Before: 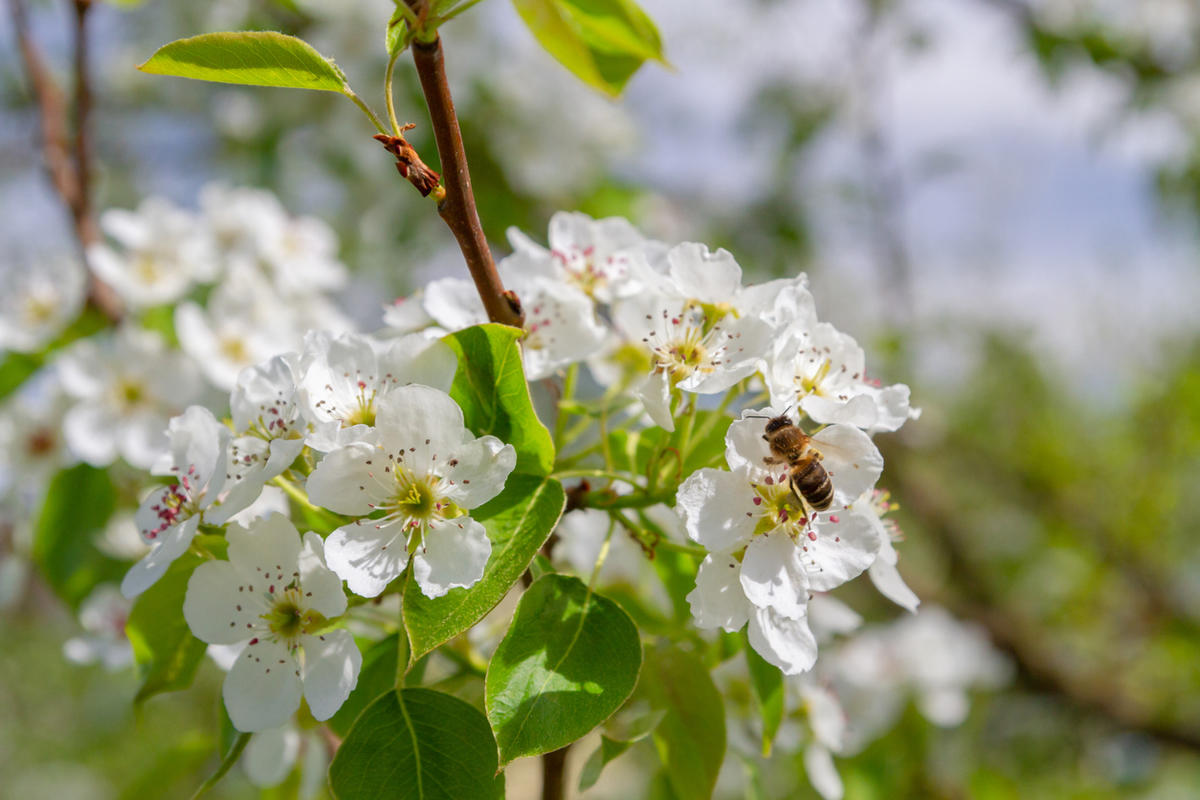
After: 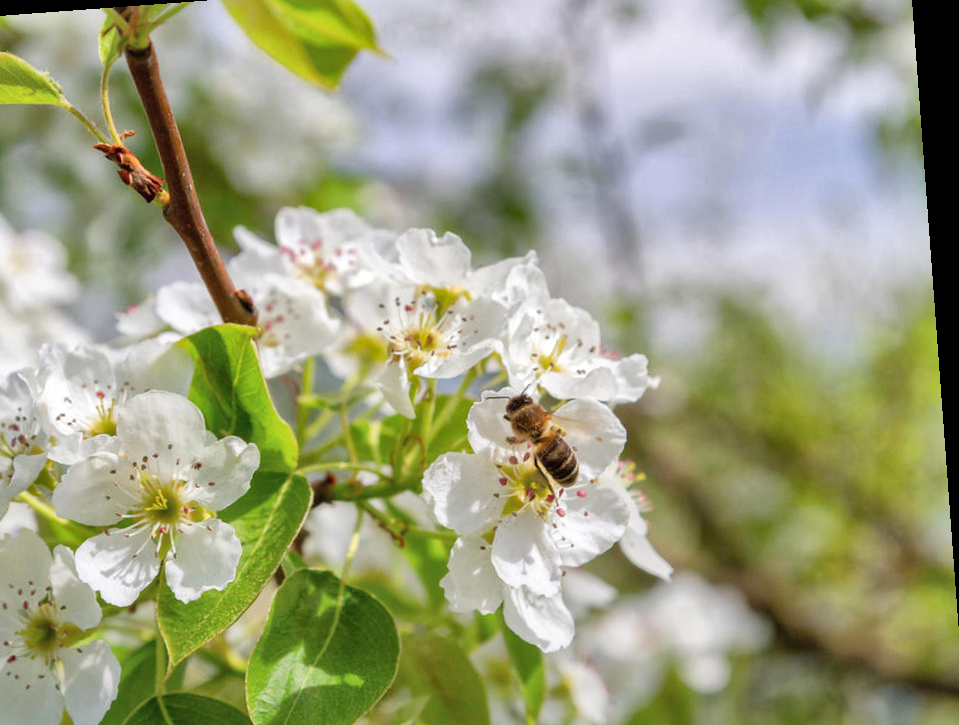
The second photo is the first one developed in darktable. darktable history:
global tonemap: drago (1, 100), detail 1
crop: left 23.095%, top 5.827%, bottom 11.854%
shadows and highlights: shadows 60, soften with gaussian
rotate and perspective: rotation -4.25°, automatic cropping off
